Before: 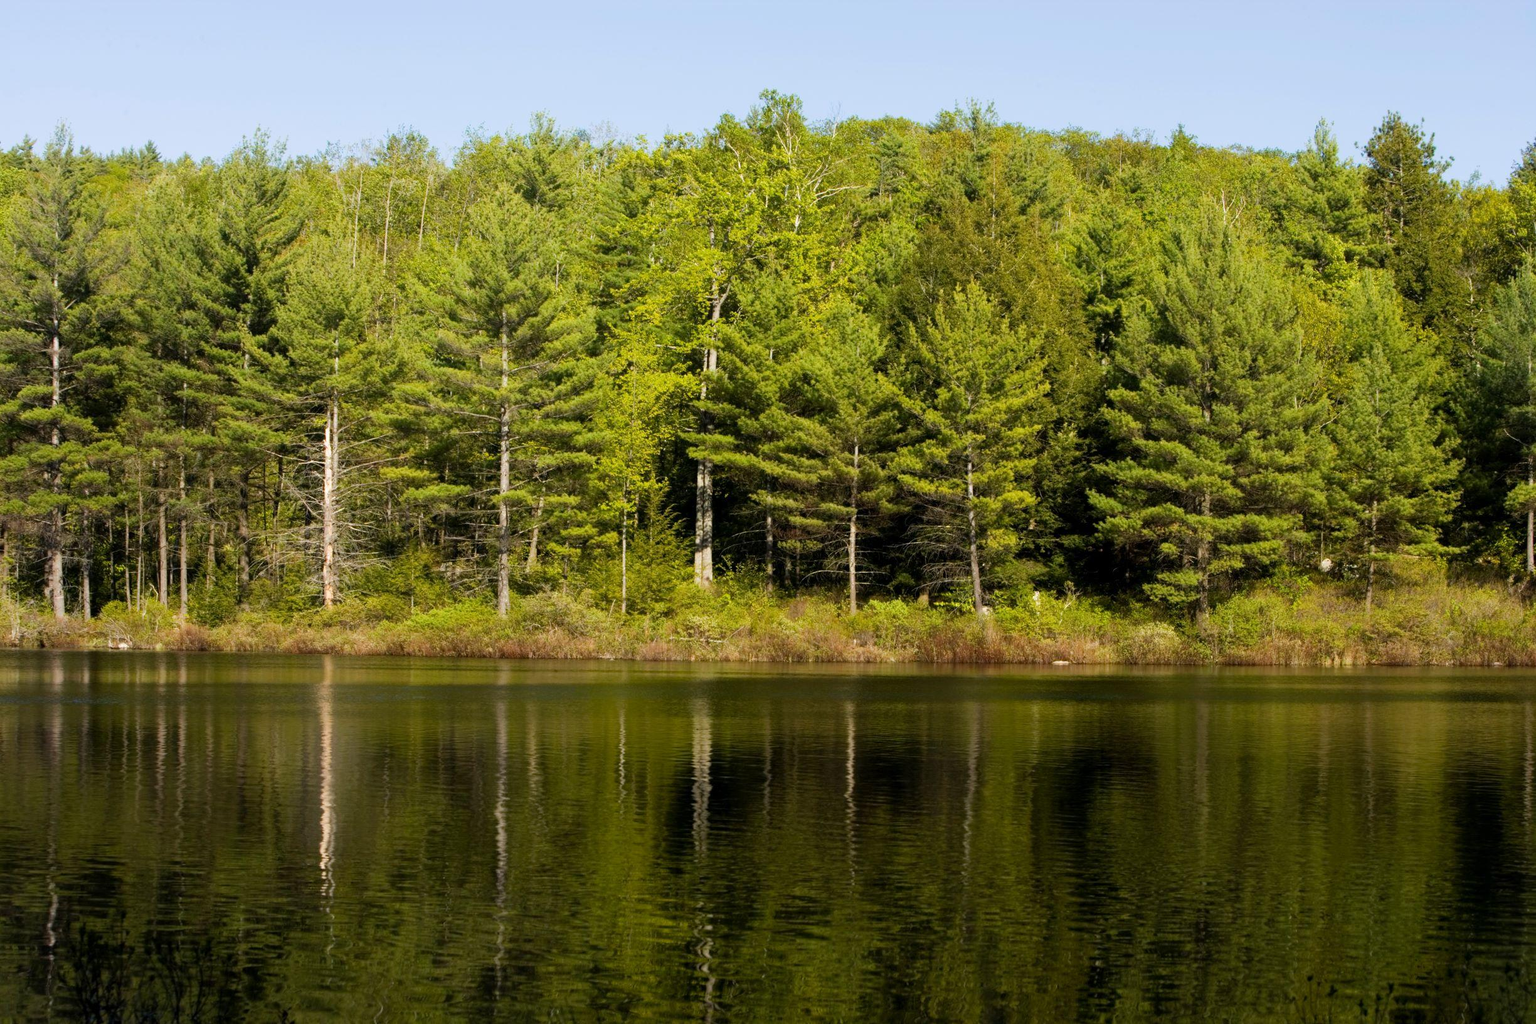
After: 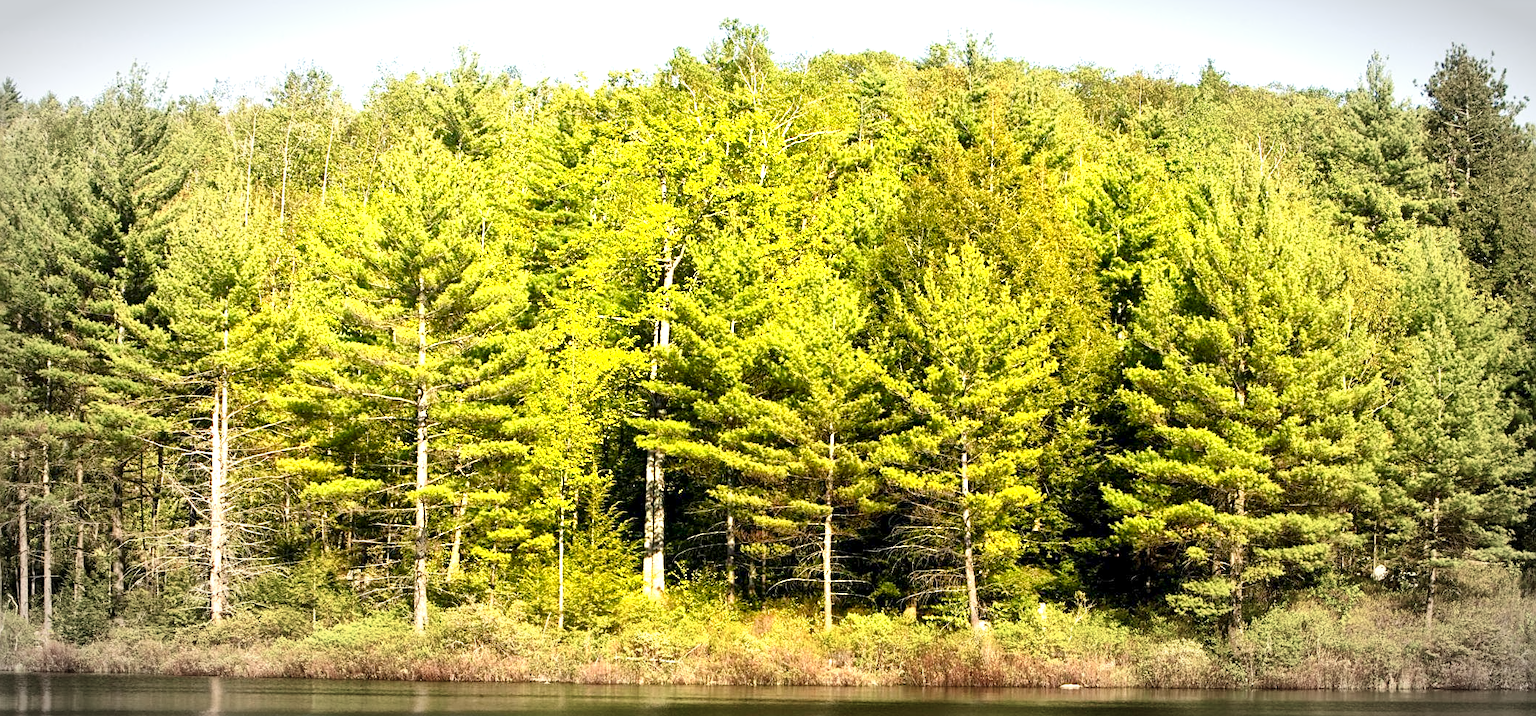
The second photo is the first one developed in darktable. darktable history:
contrast brightness saturation: contrast 0.099, brightness 0.035, saturation 0.09
exposure: black level correction 0, exposure 1.352 EV, compensate exposure bias true, compensate highlight preservation false
color balance rgb: highlights gain › chroma 3.088%, highlights gain › hue 77.5°, perceptual saturation grading › global saturation 20%, perceptual saturation grading › highlights -25.674%, perceptual saturation grading › shadows 24.068%
crop and rotate: left 9.328%, top 7.26%, right 4.901%, bottom 32.707%
sharpen: on, module defaults
local contrast: mode bilateral grid, contrast 20, coarseness 49, detail 150%, midtone range 0.2
vignetting: fall-off start 67.84%, fall-off radius 67.82%, brightness -0.616, saturation -0.672, automatic ratio true, unbound false
